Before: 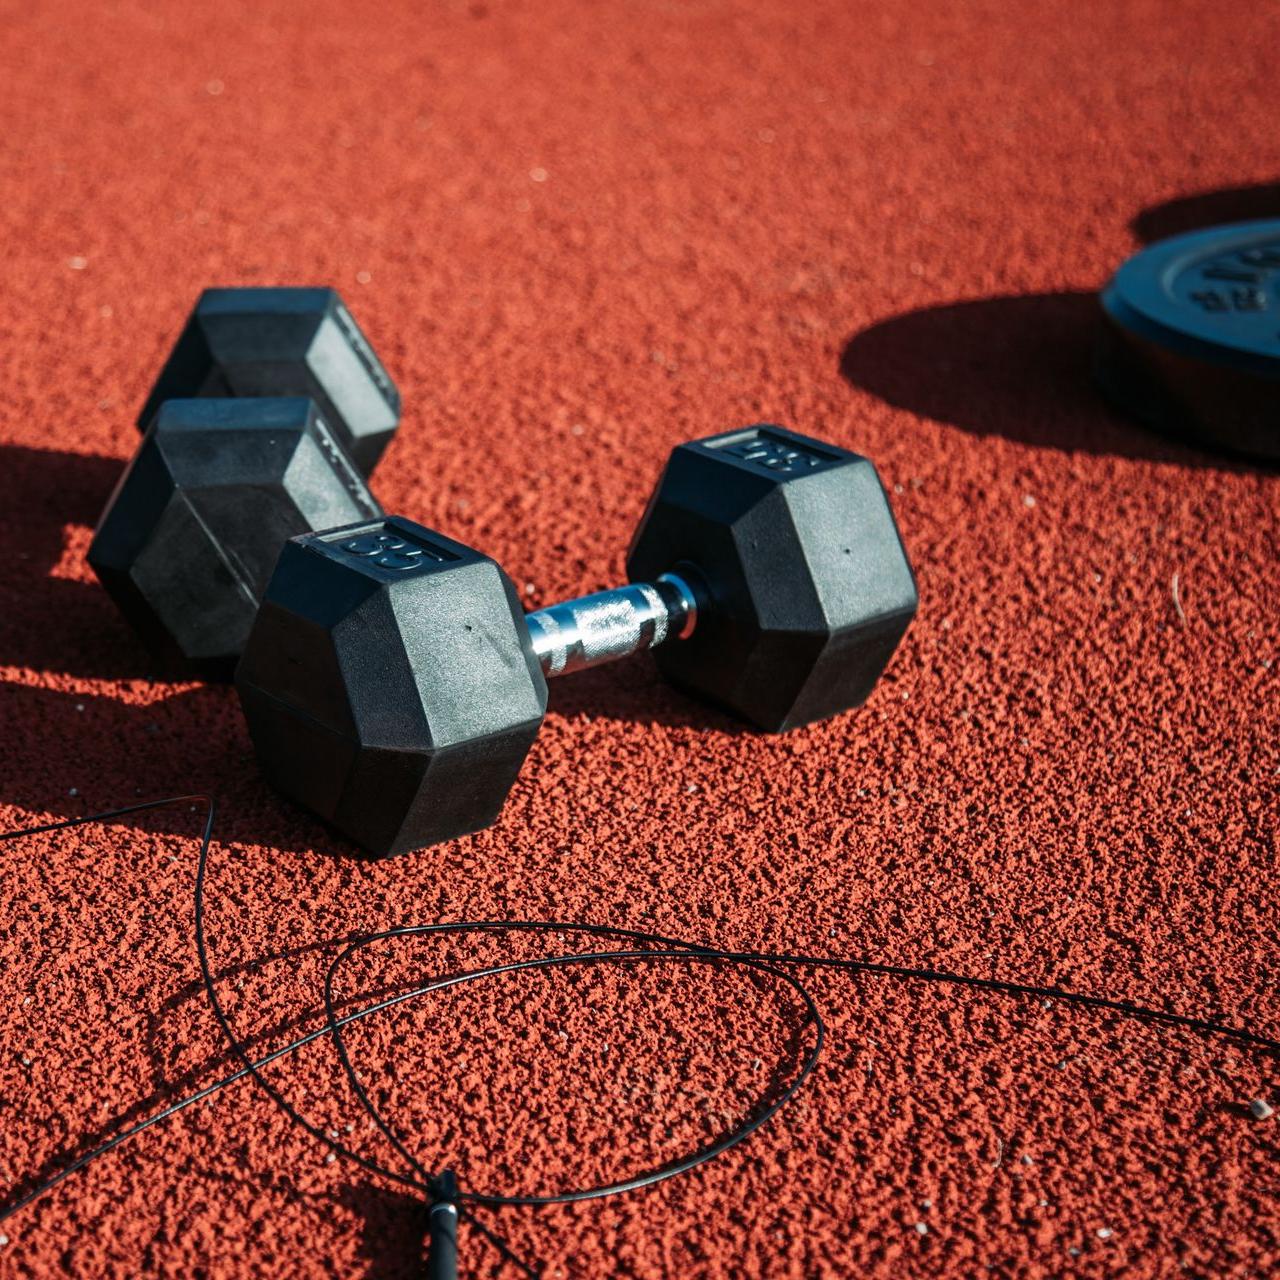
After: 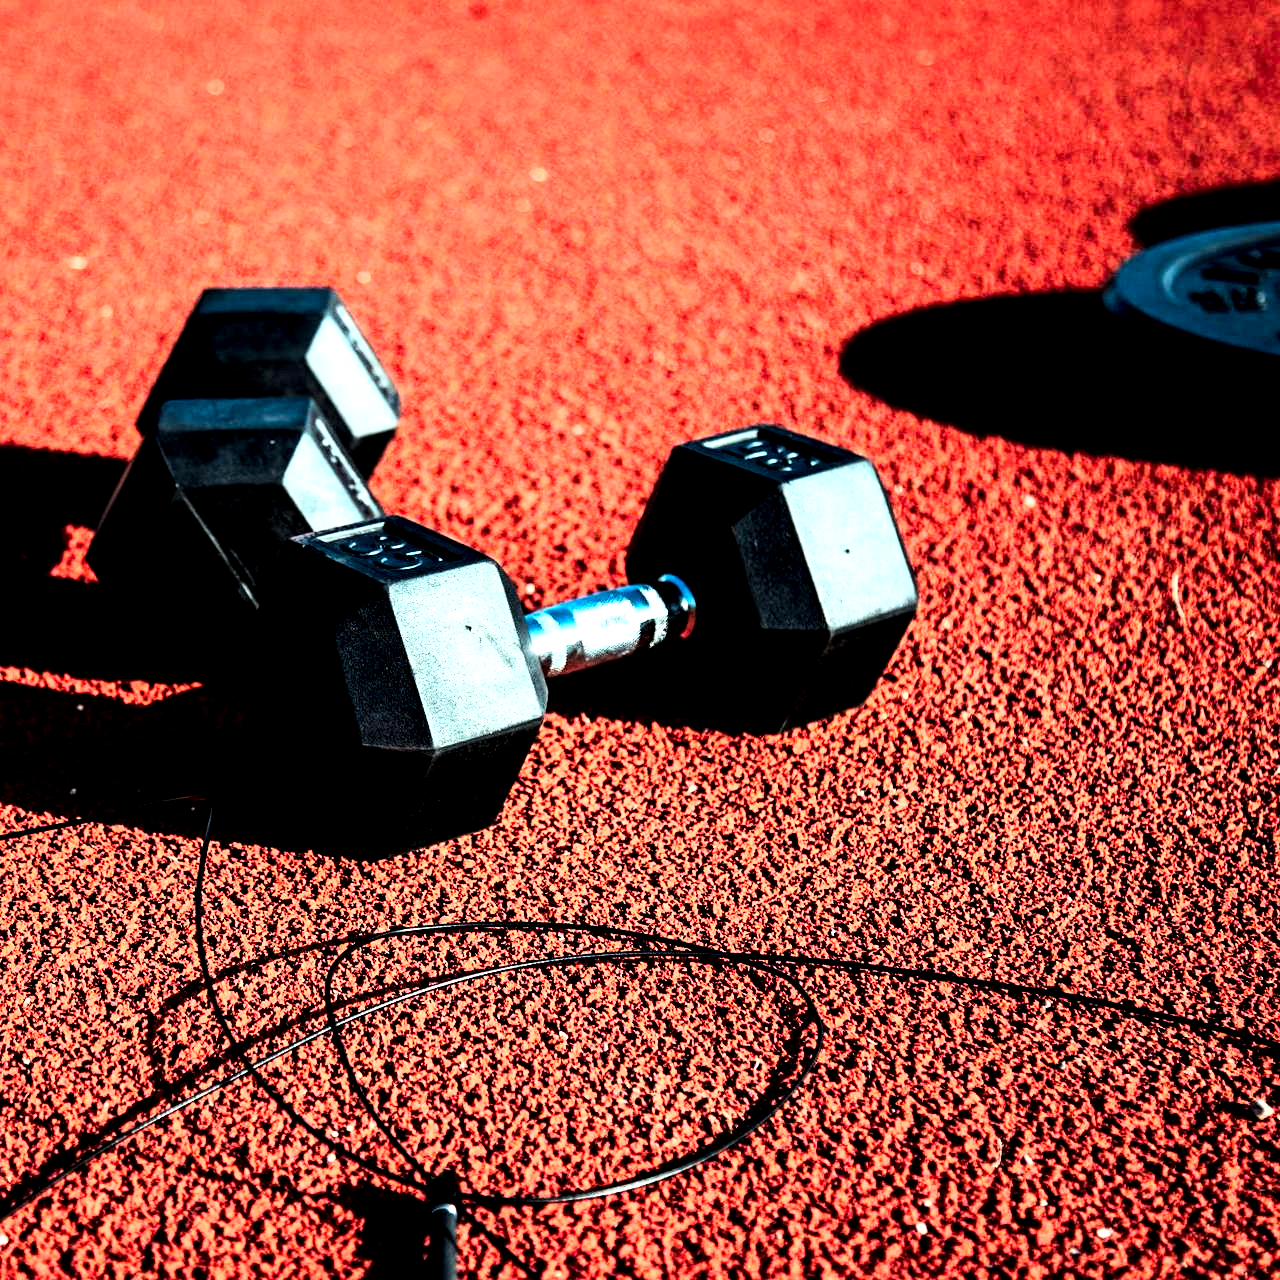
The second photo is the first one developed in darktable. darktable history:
contrast brightness saturation: contrast 0.09, saturation 0.28
local contrast: highlights 123%, shadows 126%, detail 140%, midtone range 0.254
rgb curve: curves: ch0 [(0, 0) (0.21, 0.15) (0.24, 0.21) (0.5, 0.75) (0.75, 0.96) (0.89, 0.99) (1, 1)]; ch1 [(0, 0.02) (0.21, 0.13) (0.25, 0.2) (0.5, 0.67) (0.75, 0.9) (0.89, 0.97) (1, 1)]; ch2 [(0, 0.02) (0.21, 0.13) (0.25, 0.2) (0.5, 0.67) (0.75, 0.9) (0.89, 0.97) (1, 1)], compensate middle gray true
